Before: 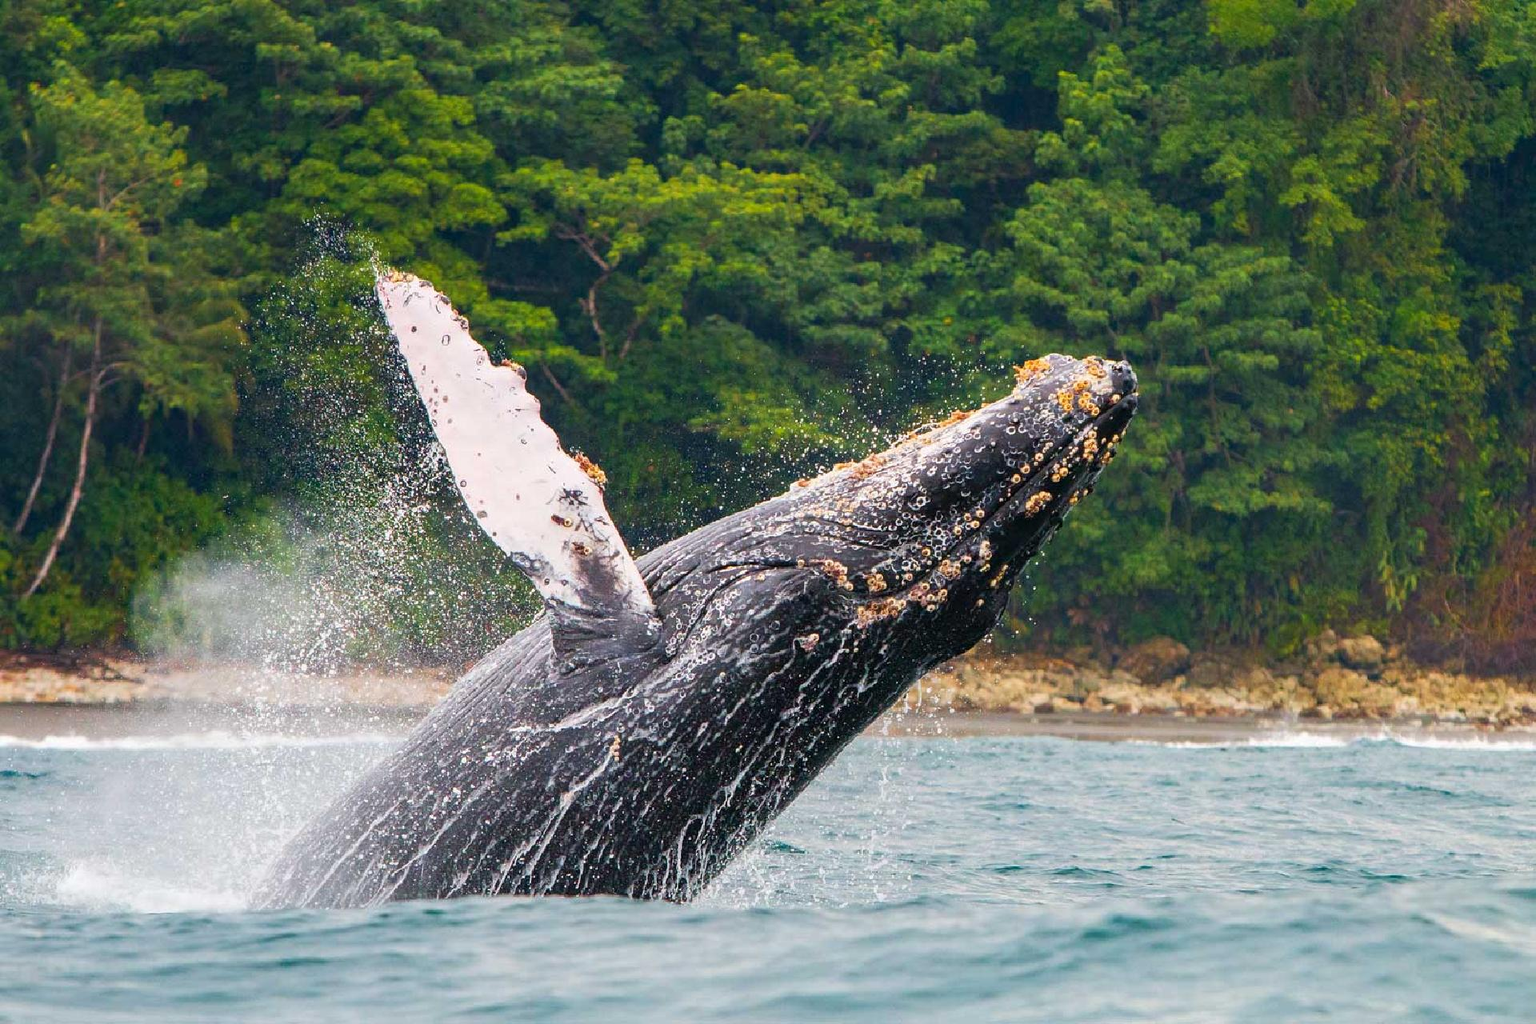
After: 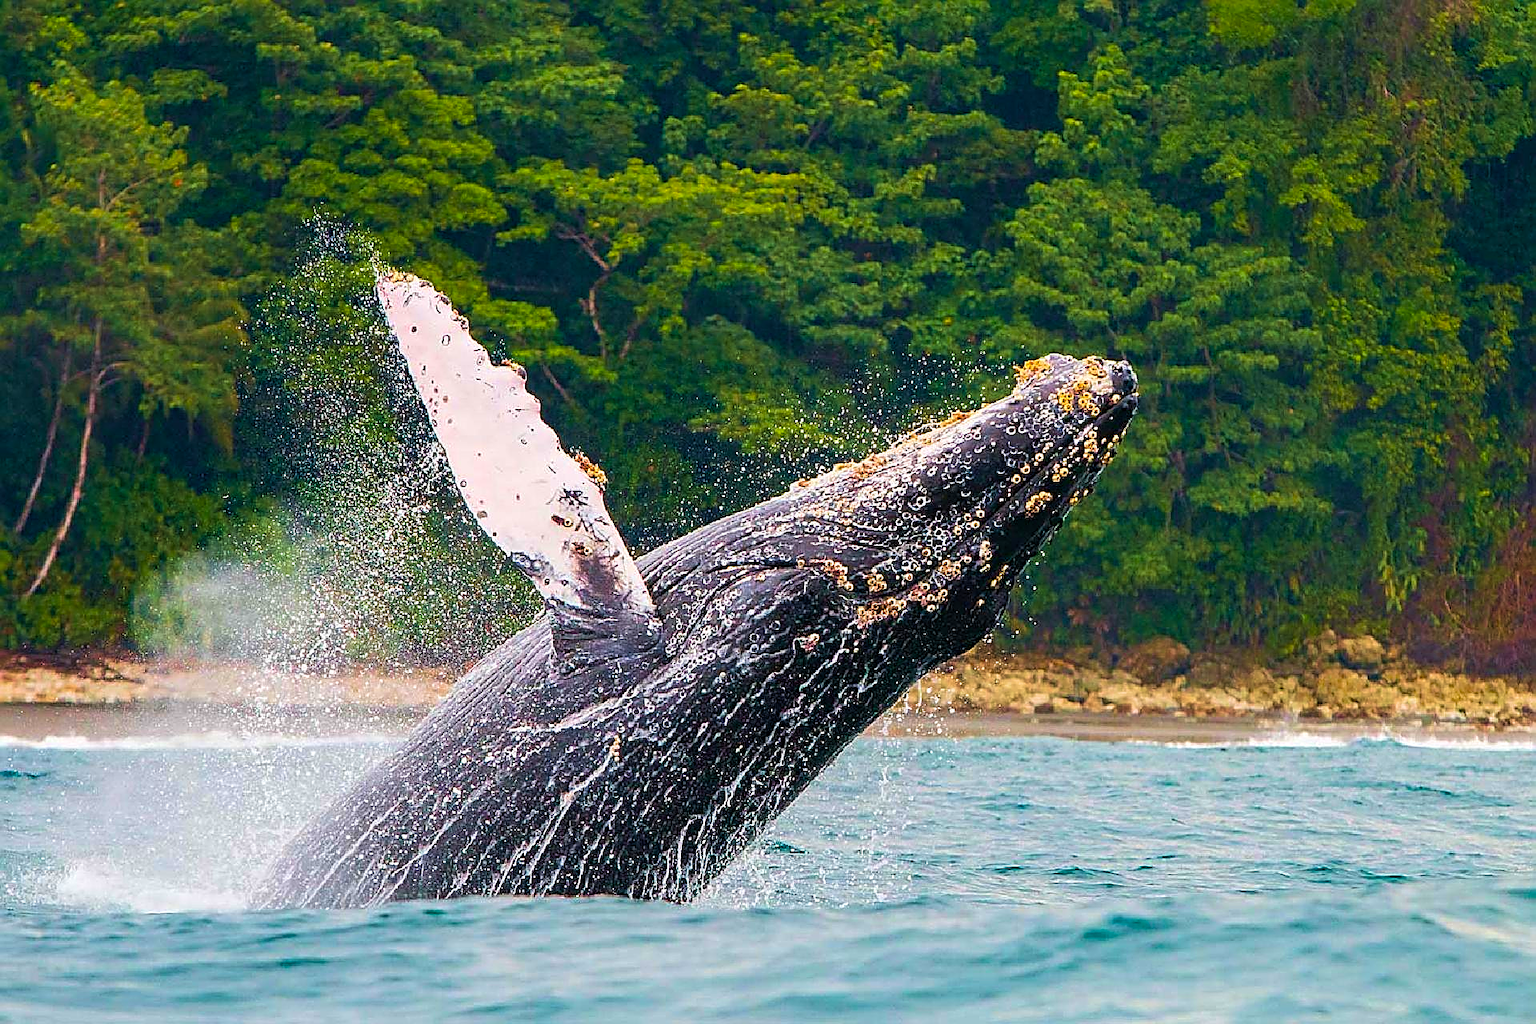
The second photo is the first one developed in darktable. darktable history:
velvia: strength 44.52%
color balance rgb: shadows lift › luminance -19.579%, perceptual saturation grading › global saturation 19.842%
sharpen: radius 1.724, amount 1.281
